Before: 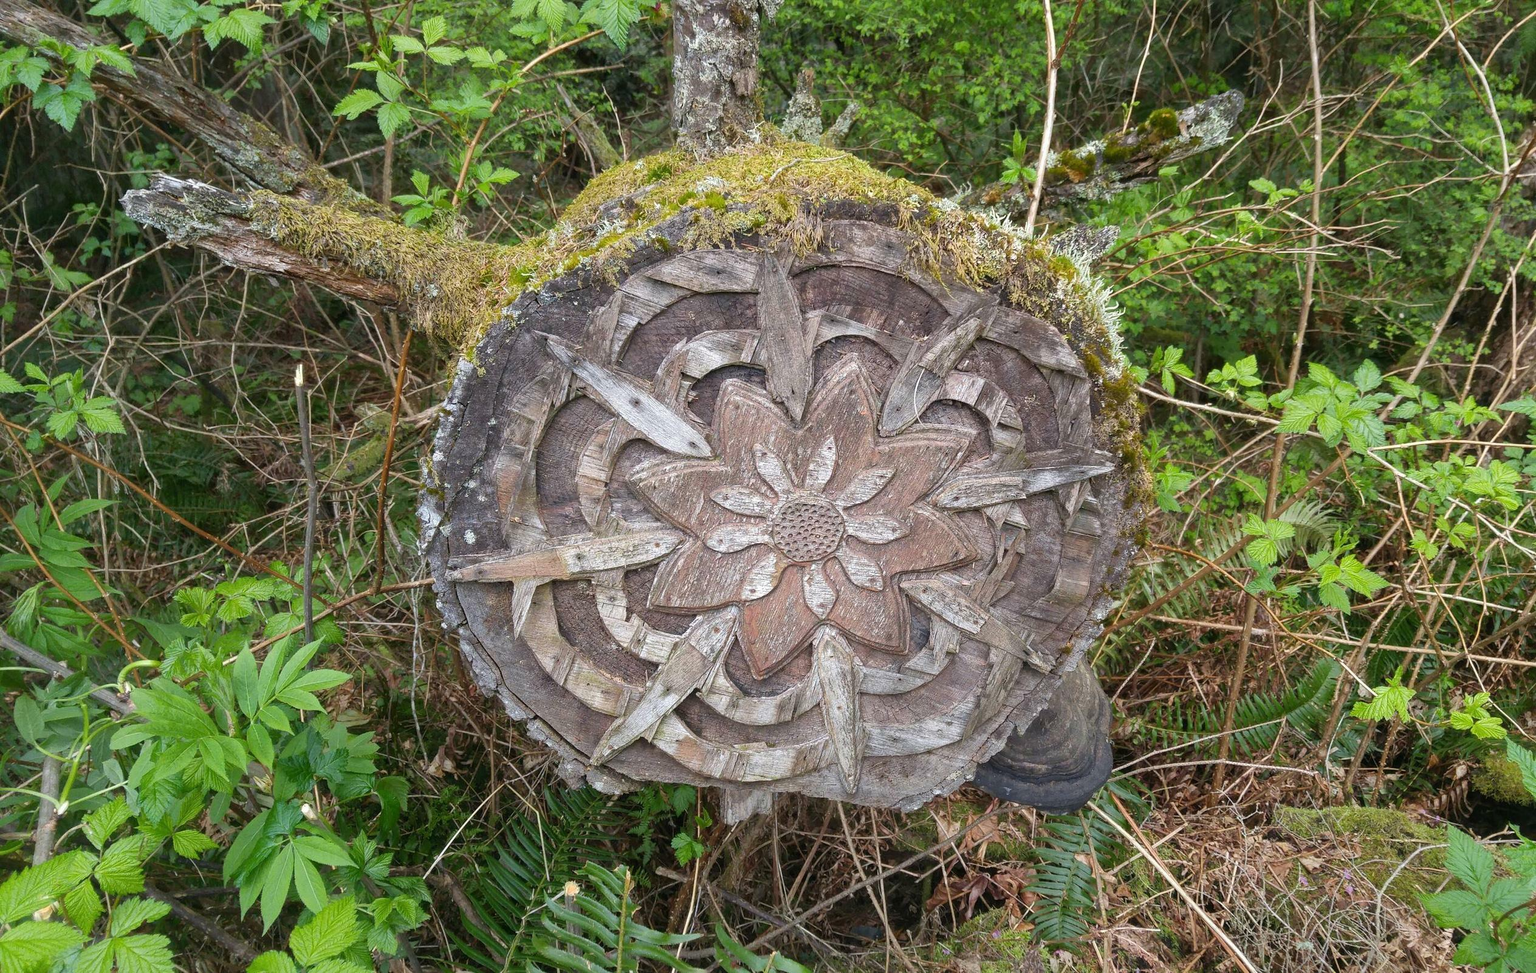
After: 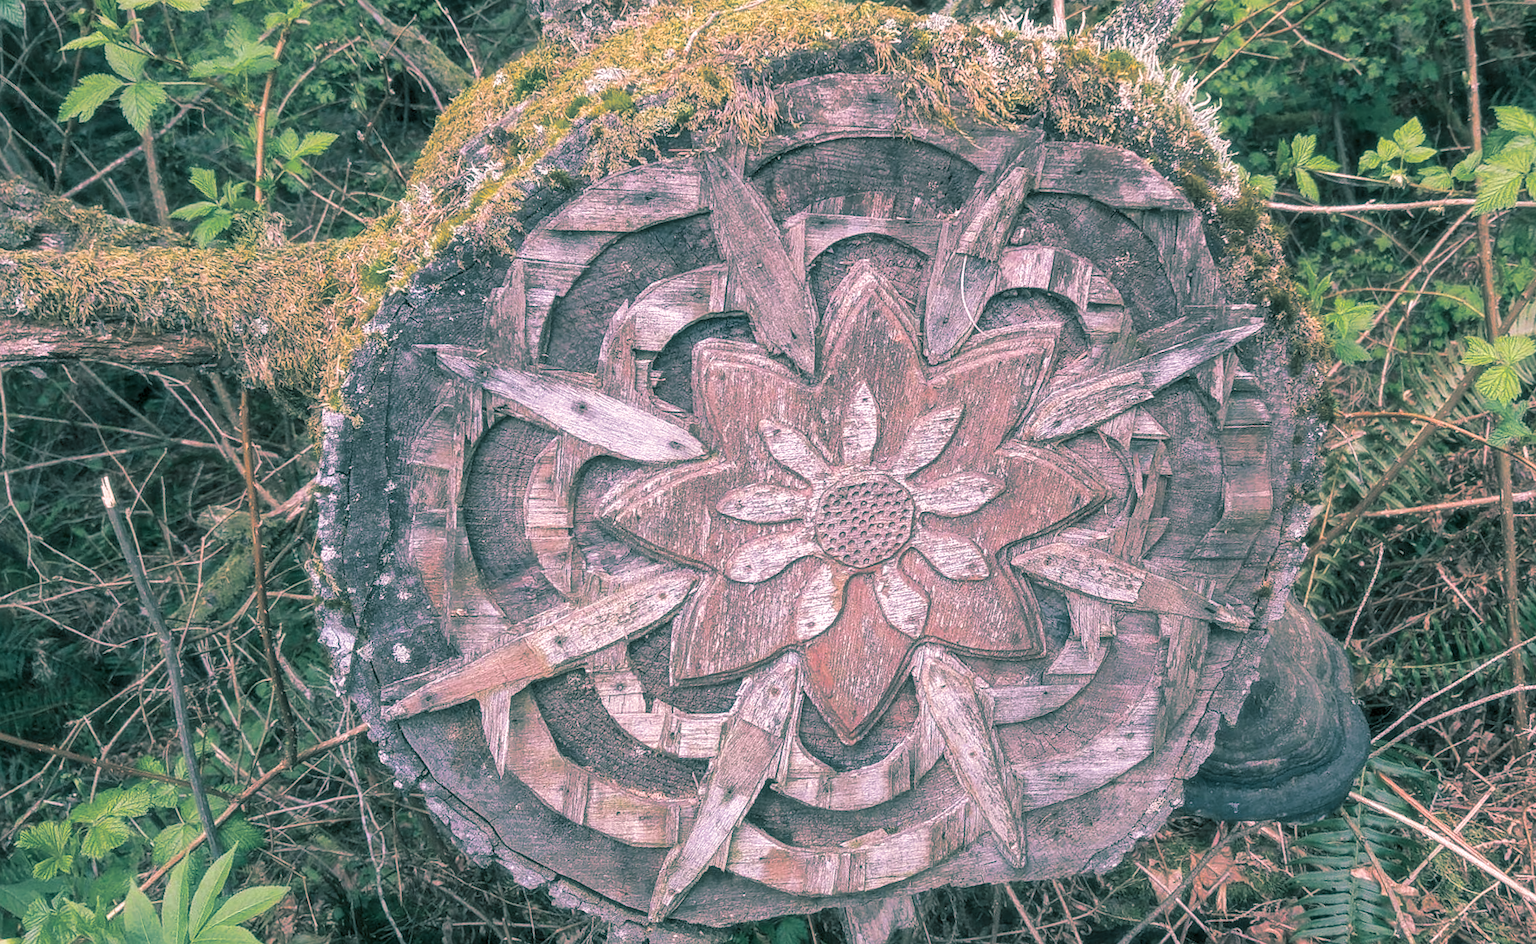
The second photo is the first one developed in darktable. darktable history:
crop: left 9.88%, right 12.664%
rotate and perspective: rotation -14.8°, crop left 0.1, crop right 0.903, crop top 0.25, crop bottom 0.748
white balance: red 1.188, blue 1.11
color balance rgb: contrast -10%
sharpen: amount 0.2
soften: size 10%, saturation 50%, brightness 0.2 EV, mix 10%
local contrast: on, module defaults
split-toning: shadows › hue 186.43°, highlights › hue 49.29°, compress 30.29%
